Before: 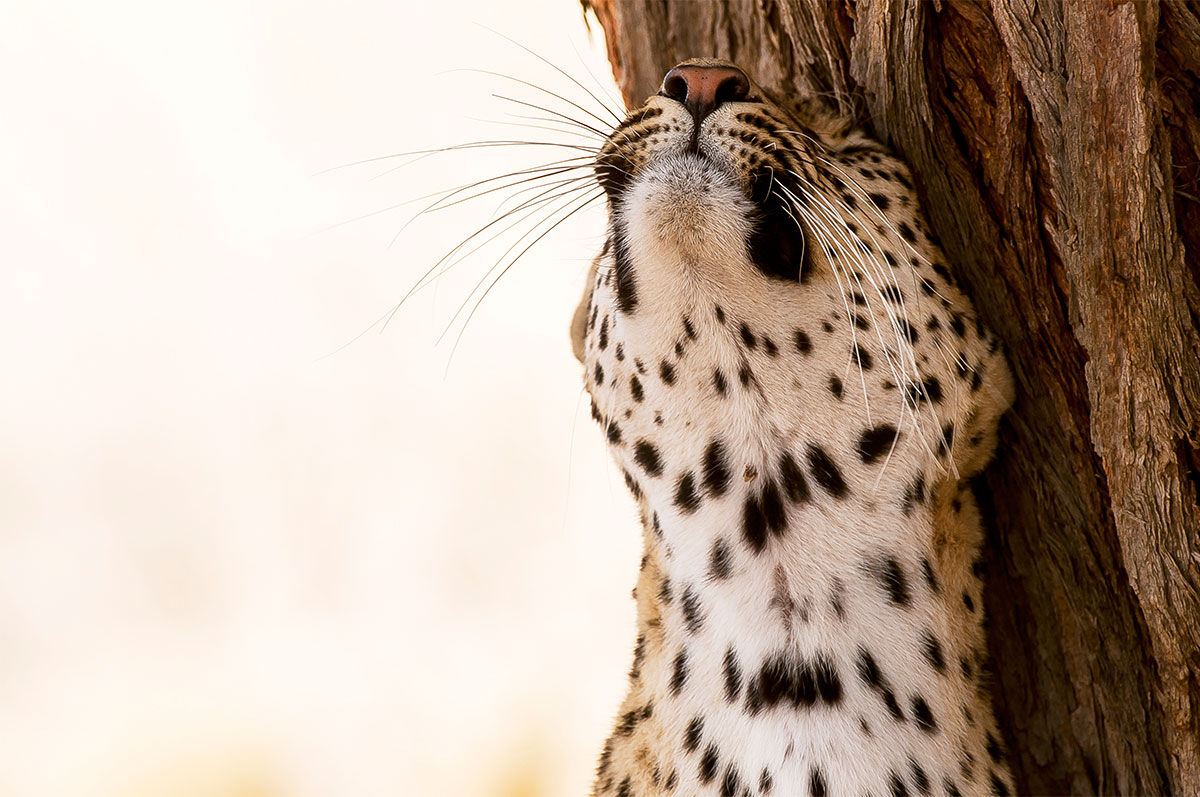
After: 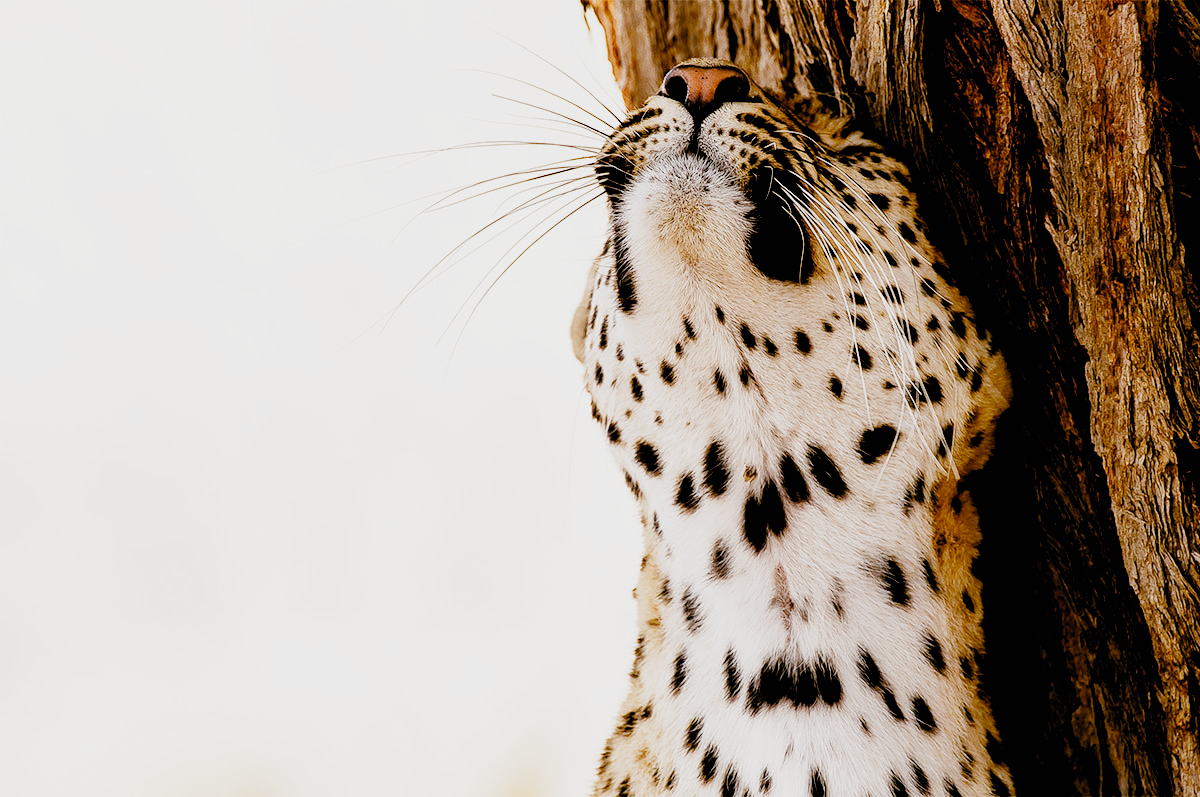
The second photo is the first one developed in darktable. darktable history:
filmic rgb: black relative exposure -2.85 EV, white relative exposure 4.56 EV, hardness 1.77, contrast 1.25, preserve chrominance no, color science v5 (2021)
exposure: black level correction 0, exposure 0.7 EV, compensate exposure bias true, compensate highlight preservation false
